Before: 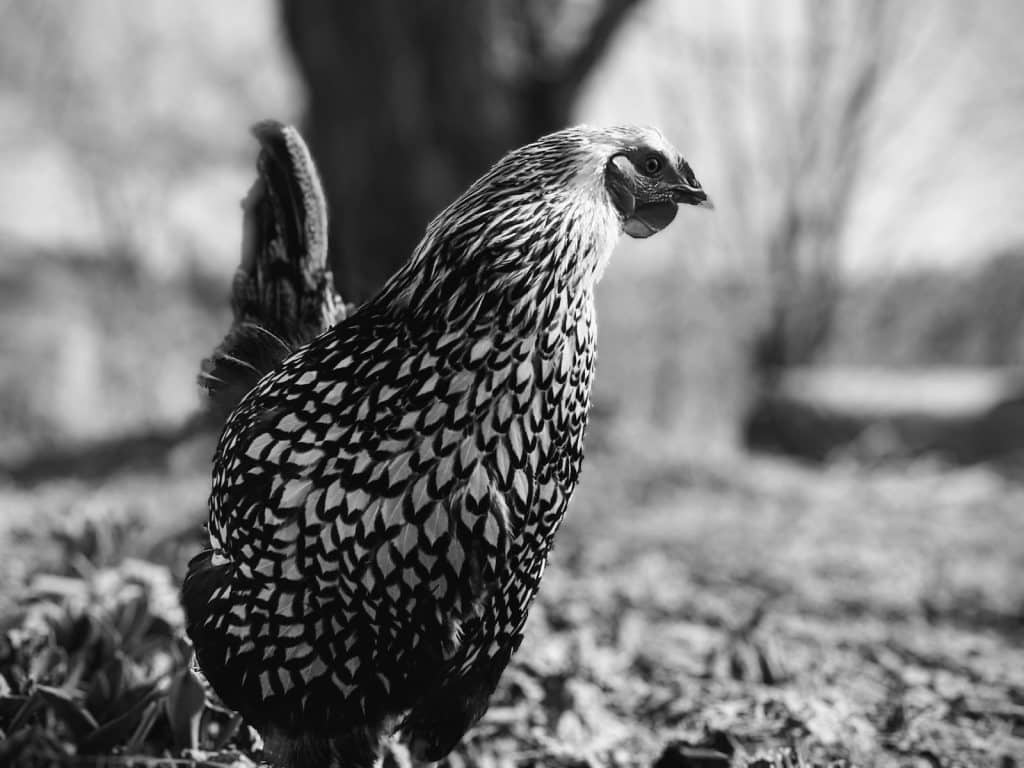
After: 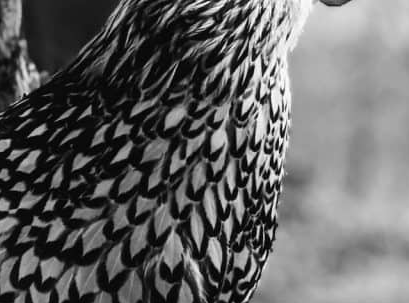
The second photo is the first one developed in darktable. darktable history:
crop: left 29.914%, top 30.27%, right 30.136%, bottom 30.211%
